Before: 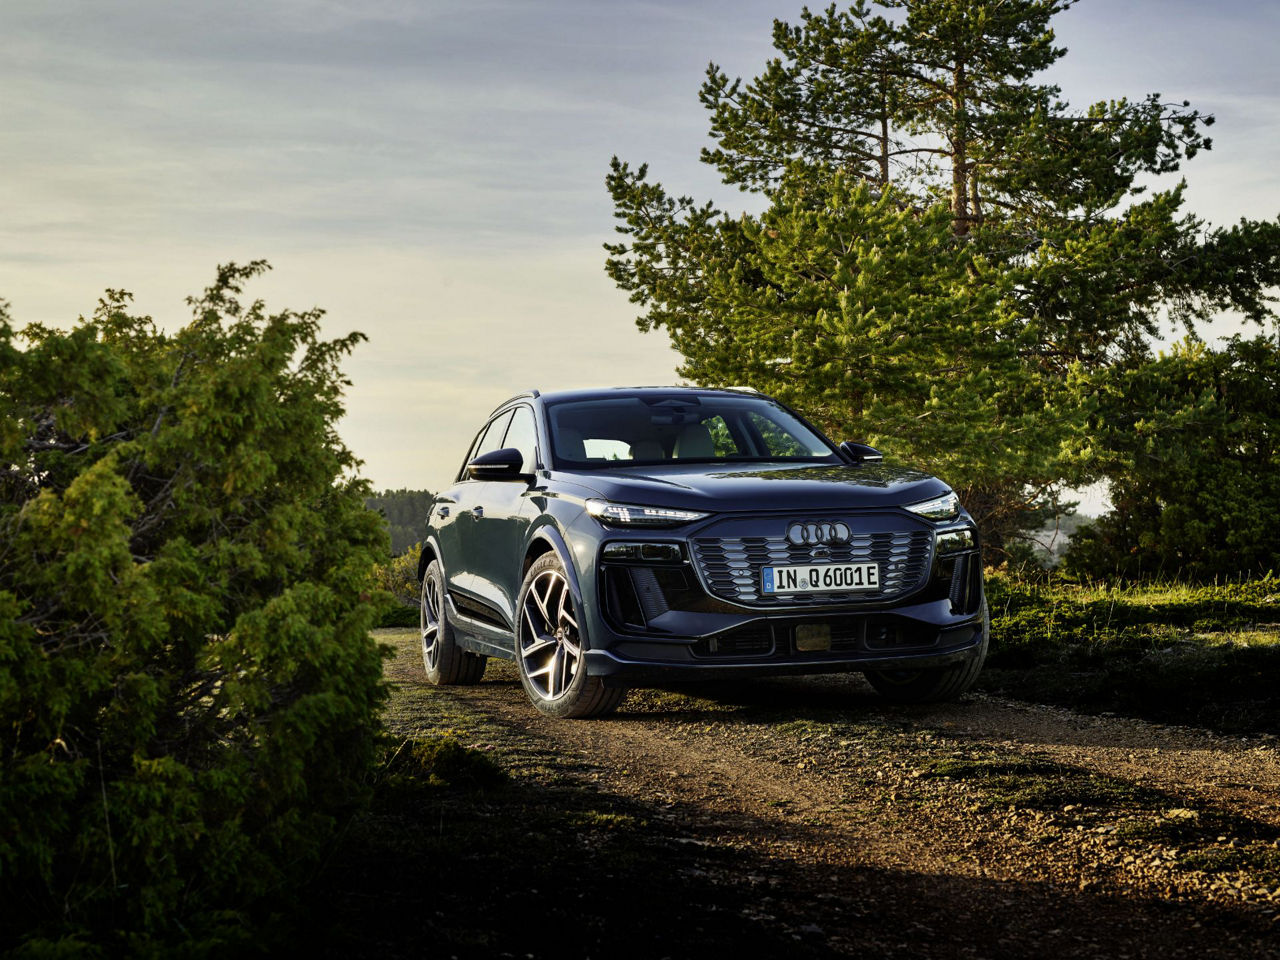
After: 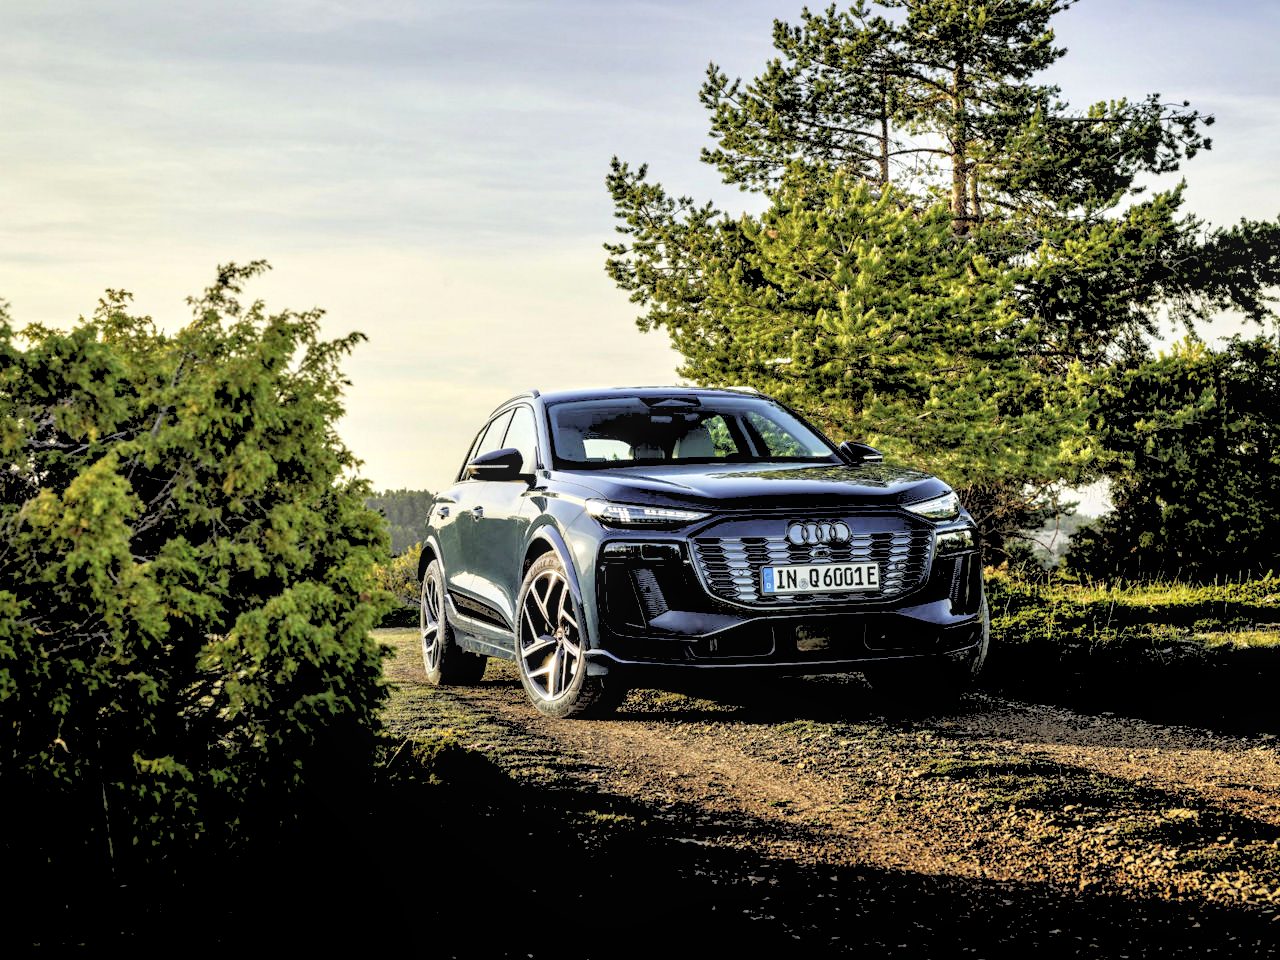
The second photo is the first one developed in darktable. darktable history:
local contrast: on, module defaults
color balance: lift [1.007, 1, 1, 1], gamma [1.097, 1, 1, 1]
rgb levels: levels [[0.027, 0.429, 0.996], [0, 0.5, 1], [0, 0.5, 1]]
exposure: black level correction 0.005, exposure 0.417 EV, compensate highlight preservation false
